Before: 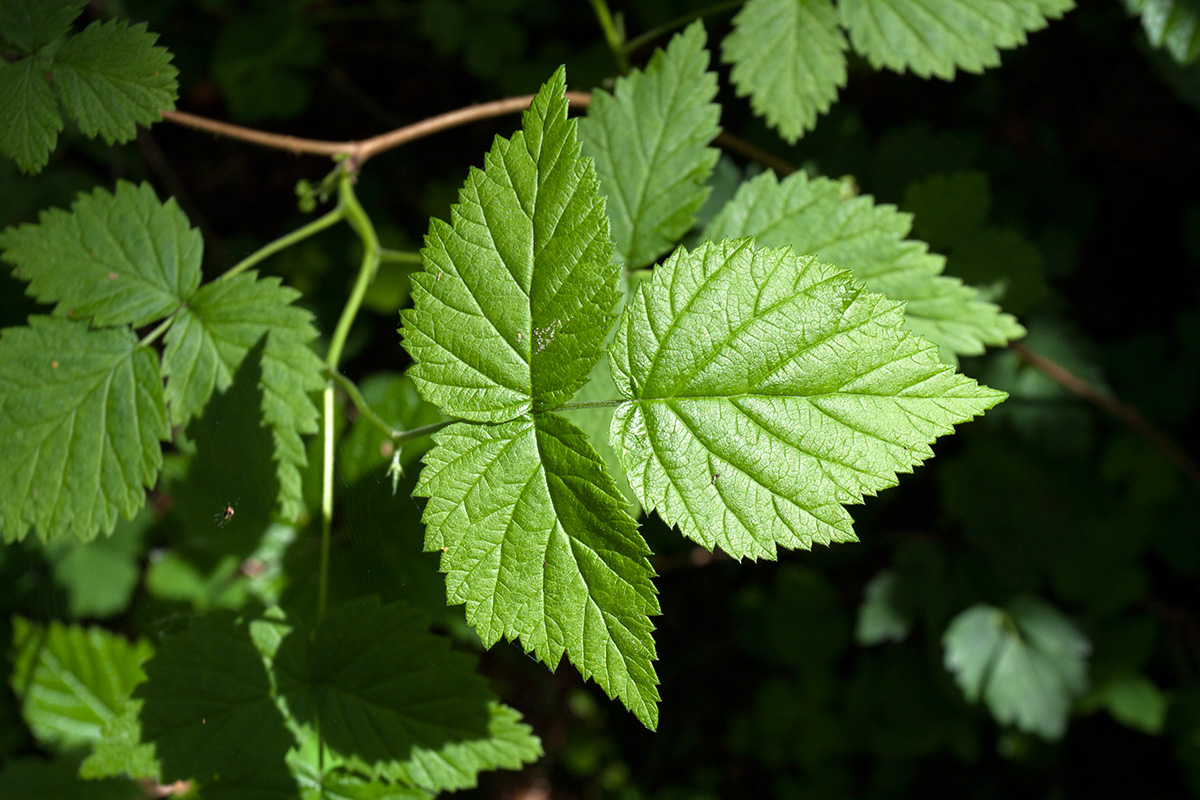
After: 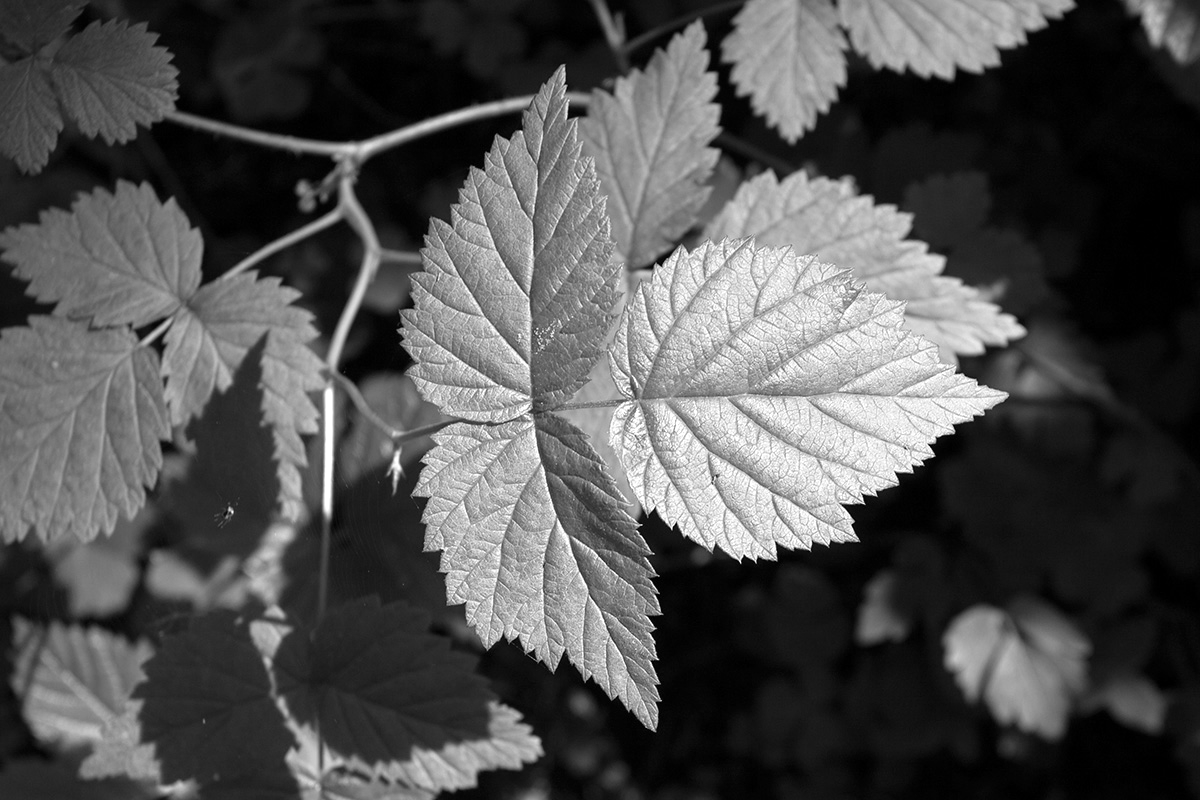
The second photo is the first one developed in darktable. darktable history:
contrast brightness saturation: contrast 0.01, saturation -0.05
monochrome: on, module defaults
white balance: red 1.127, blue 0.943
exposure: exposure 0.128 EV, compensate highlight preservation false
